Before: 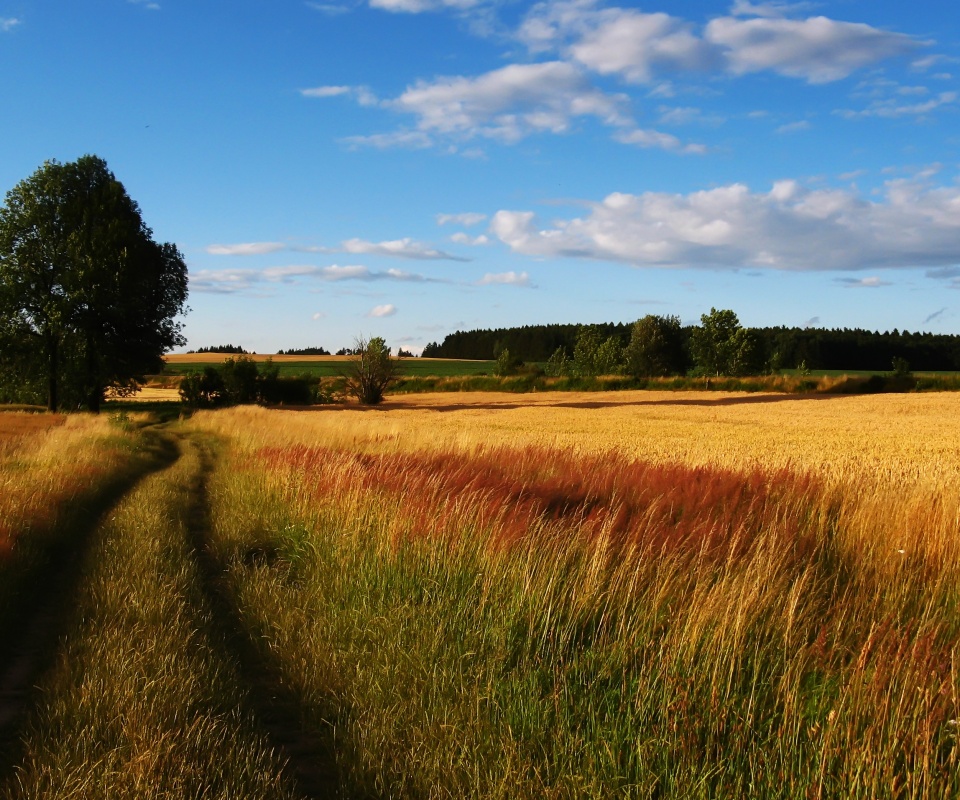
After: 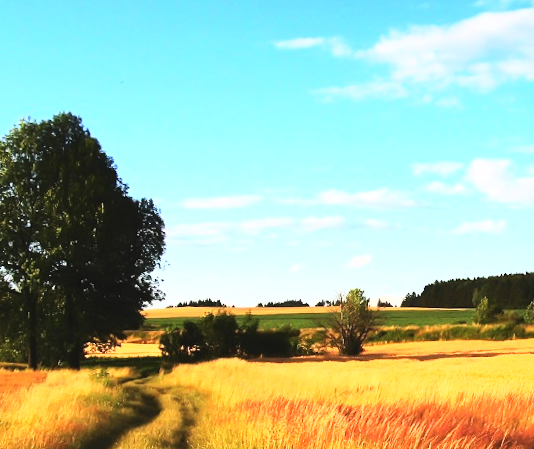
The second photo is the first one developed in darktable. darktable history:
crop and rotate: left 3.047%, top 7.509%, right 42.236%, bottom 37.598%
exposure: black level correction -0.002, exposure 0.54 EV, compensate highlight preservation false
base curve: curves: ch0 [(0, 0) (0.018, 0.026) (0.143, 0.37) (0.33, 0.731) (0.458, 0.853) (0.735, 0.965) (0.905, 0.986) (1, 1)]
fill light: on, module defaults
shadows and highlights: radius 334.93, shadows 63.48, highlights 6.06, compress 87.7%, highlights color adjustment 39.73%, soften with gaussian
rotate and perspective: rotation -1.17°, automatic cropping off
